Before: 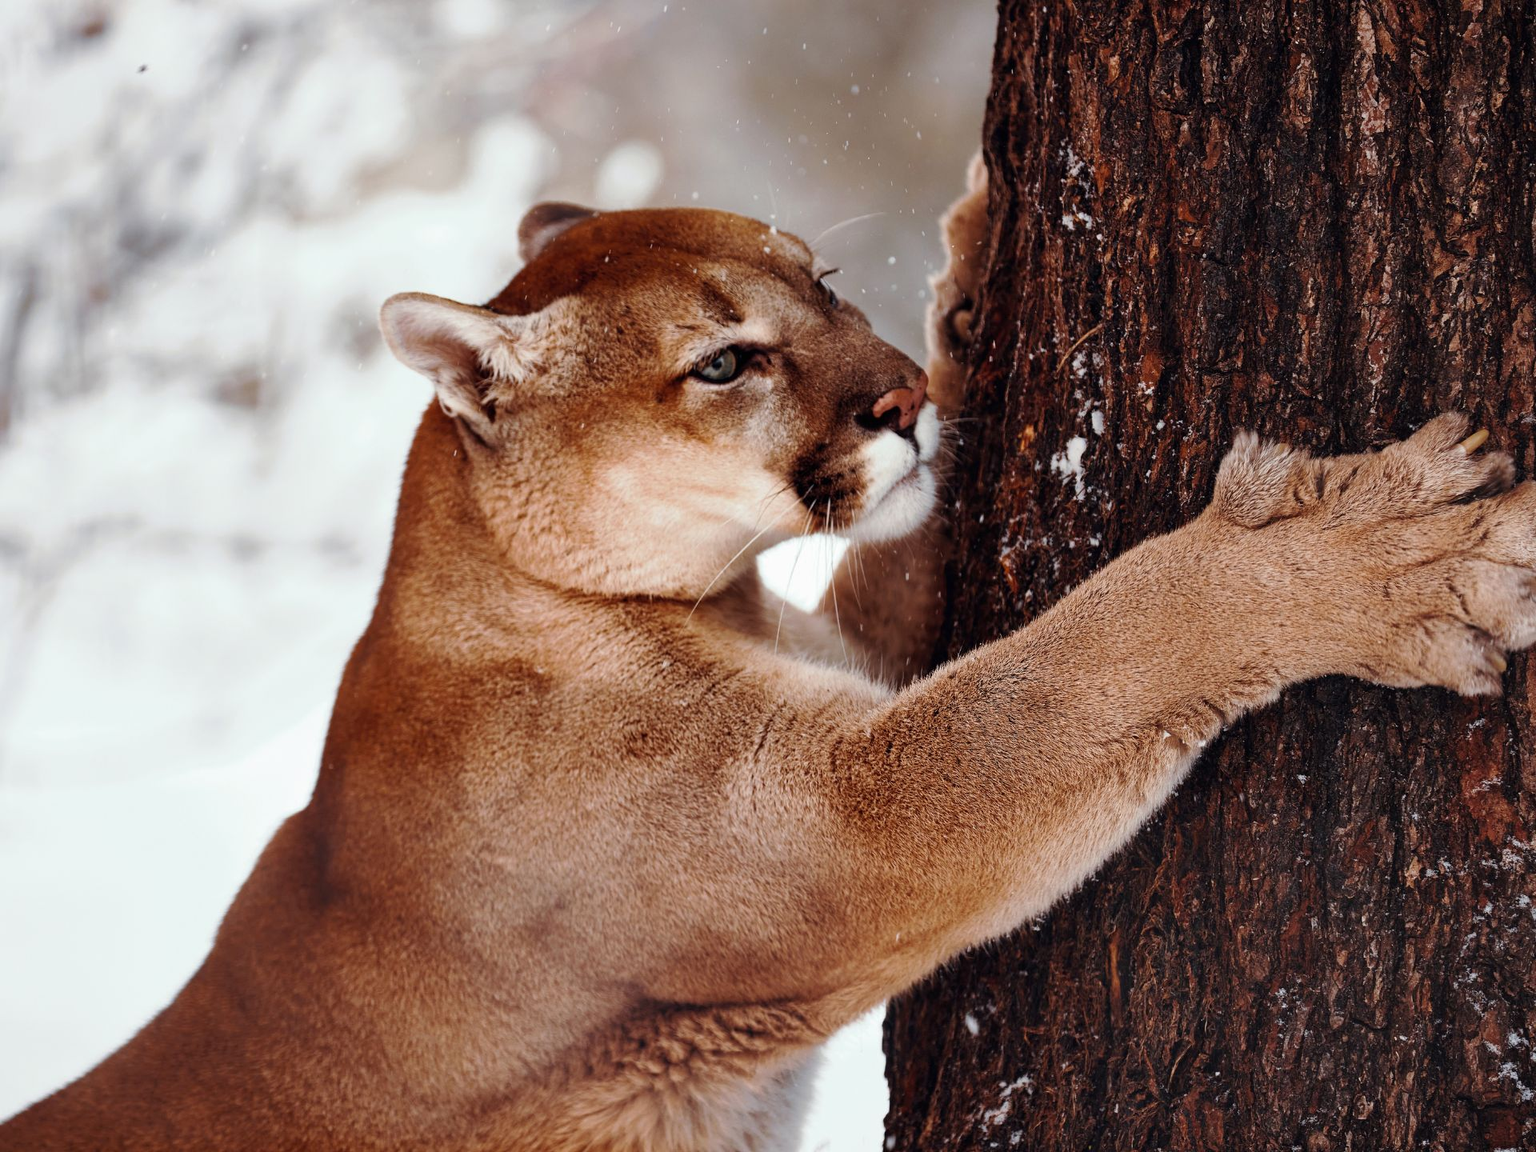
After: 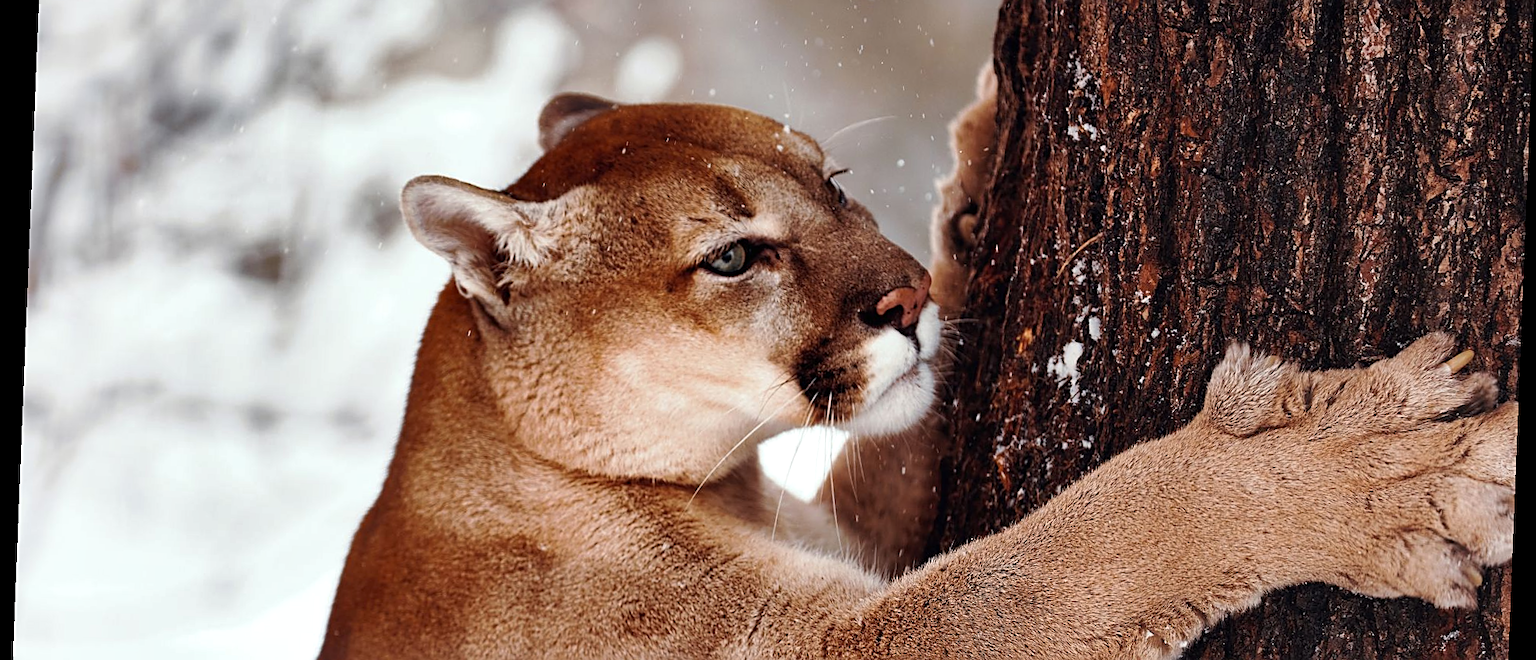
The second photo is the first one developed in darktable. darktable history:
sharpen: on, module defaults
shadows and highlights: radius 171.16, shadows 27, white point adjustment 3.13, highlights -67.95, soften with gaussian
rotate and perspective: rotation 2.27°, automatic cropping off
crop and rotate: top 10.605%, bottom 33.274%
